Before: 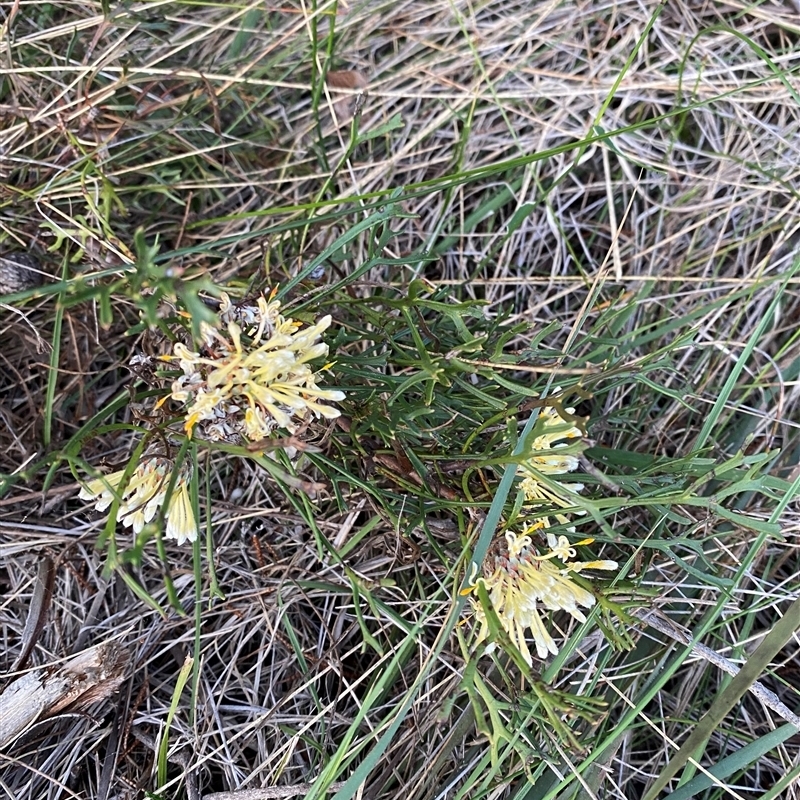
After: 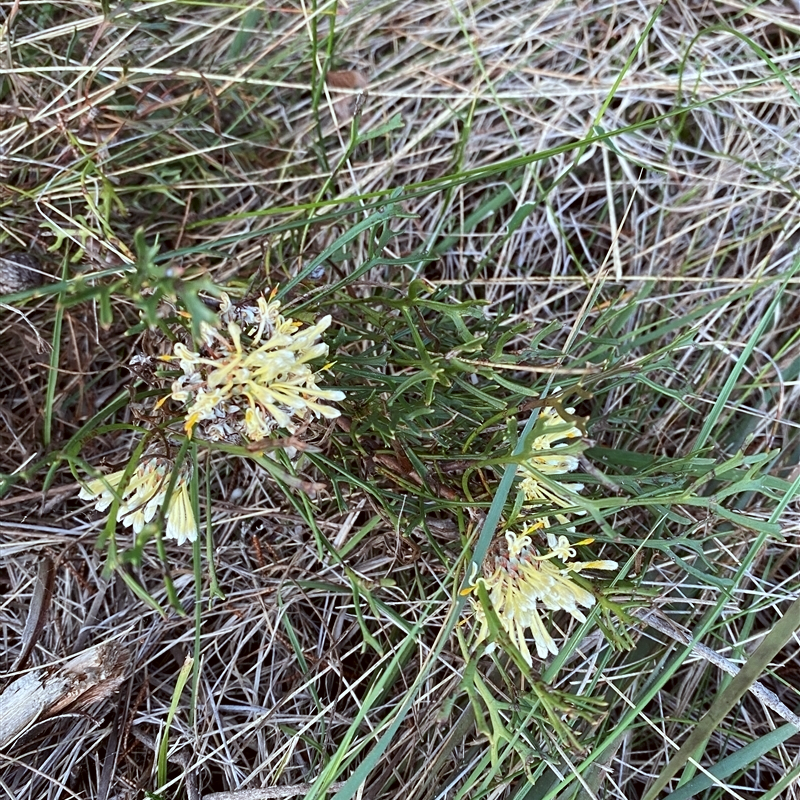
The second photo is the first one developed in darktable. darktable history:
exposure: compensate highlight preservation false
color correction: highlights a* -5.09, highlights b* -4.07, shadows a* 3.7, shadows b* 4.4
